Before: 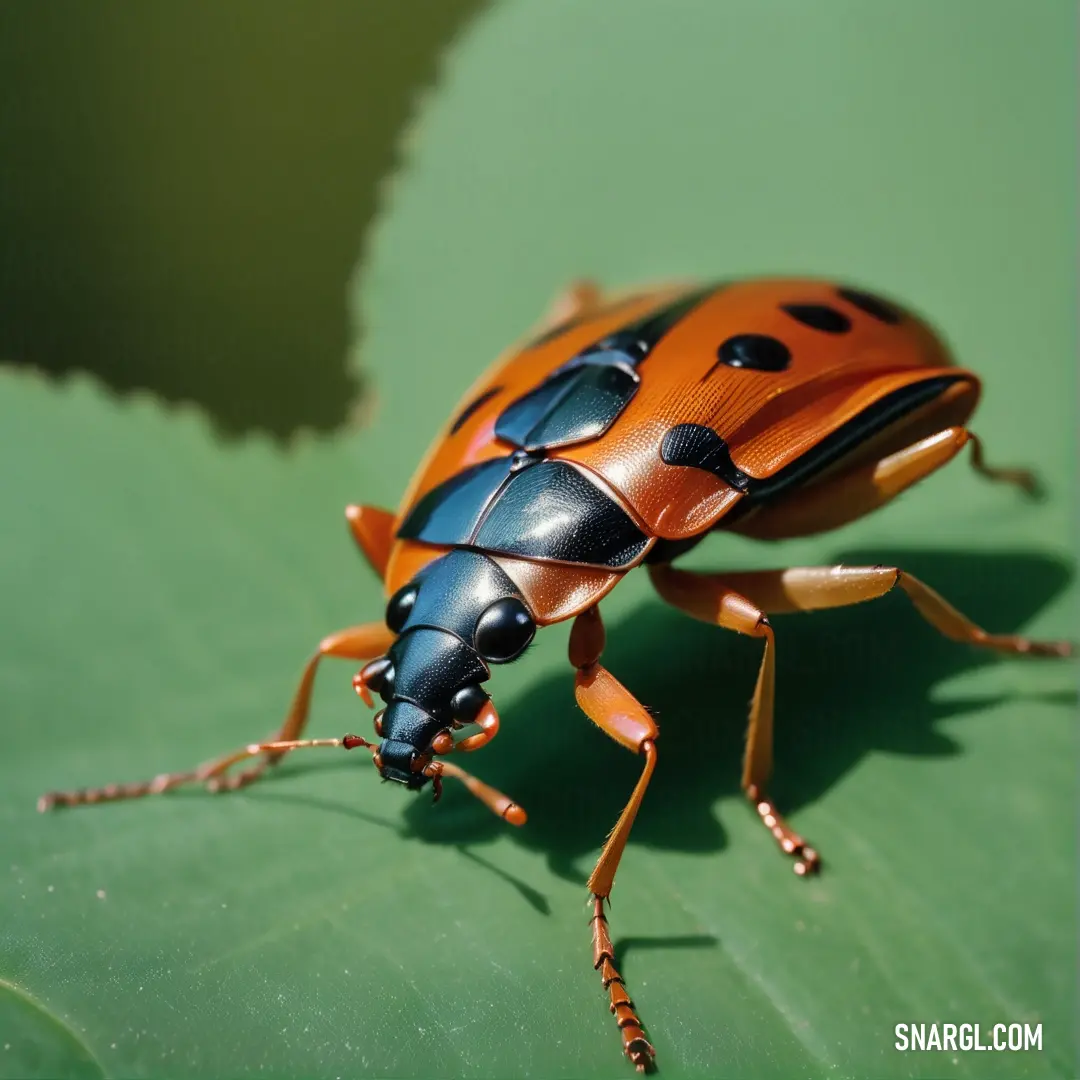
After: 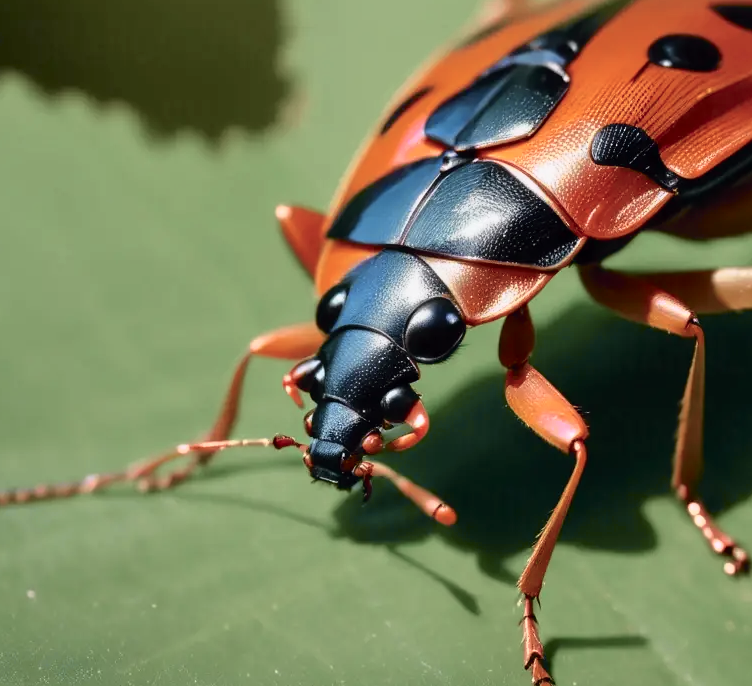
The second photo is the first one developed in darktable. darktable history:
crop: left 6.513%, top 27.847%, right 23.783%, bottom 8.579%
tone curve: curves: ch0 [(0, 0) (0.105, 0.08) (0.195, 0.18) (0.283, 0.288) (0.384, 0.419) (0.485, 0.531) (0.638, 0.69) (0.795, 0.879) (1, 0.977)]; ch1 [(0, 0) (0.161, 0.092) (0.35, 0.33) (0.379, 0.401) (0.456, 0.469) (0.498, 0.503) (0.531, 0.537) (0.596, 0.621) (0.635, 0.655) (1, 1)]; ch2 [(0, 0) (0.371, 0.362) (0.437, 0.437) (0.483, 0.484) (0.53, 0.515) (0.56, 0.58) (0.622, 0.606) (1, 1)], color space Lab, independent channels
